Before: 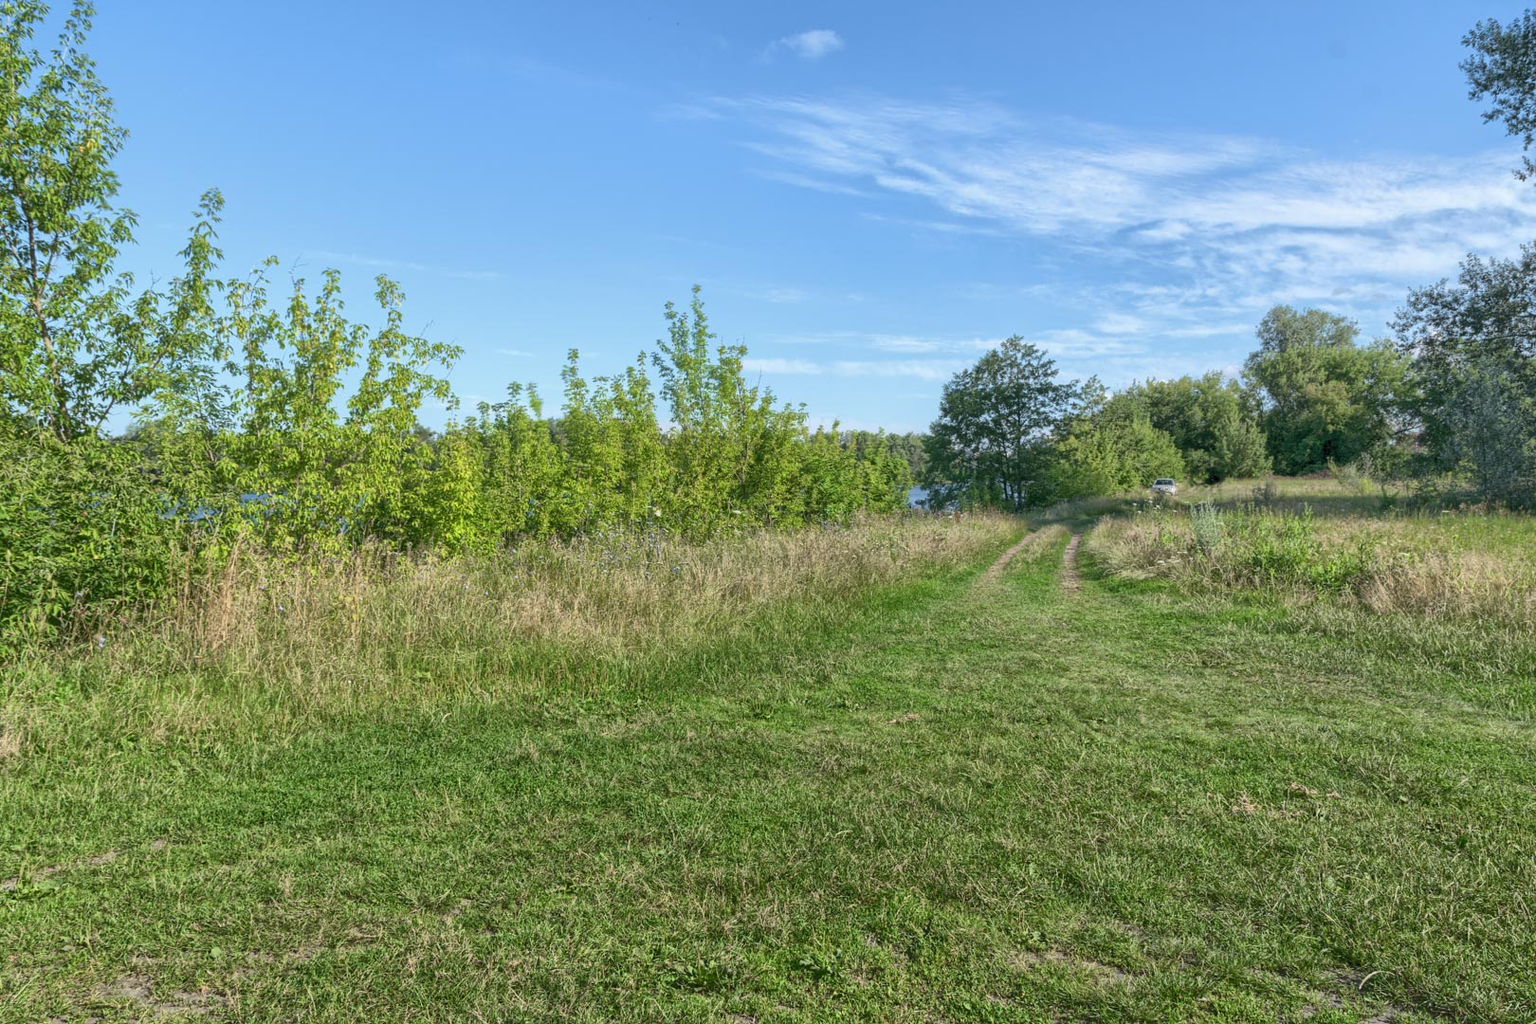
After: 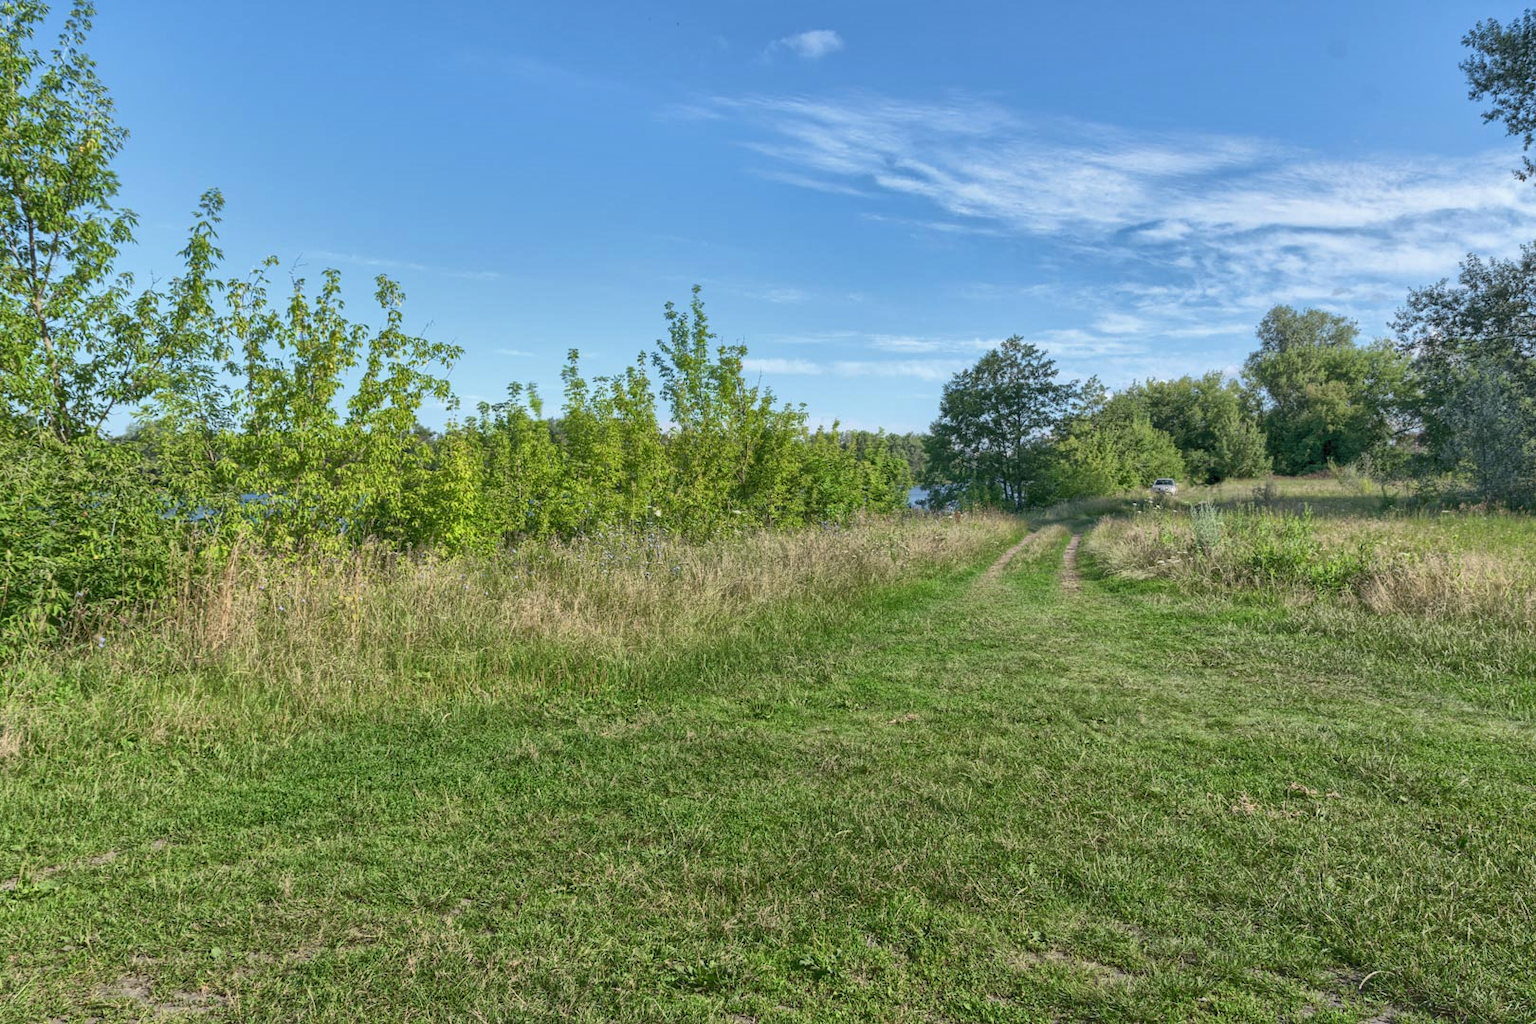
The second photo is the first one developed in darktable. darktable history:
shadows and highlights: radius 106.29, shadows 23.73, highlights -57.34, low approximation 0.01, soften with gaussian
